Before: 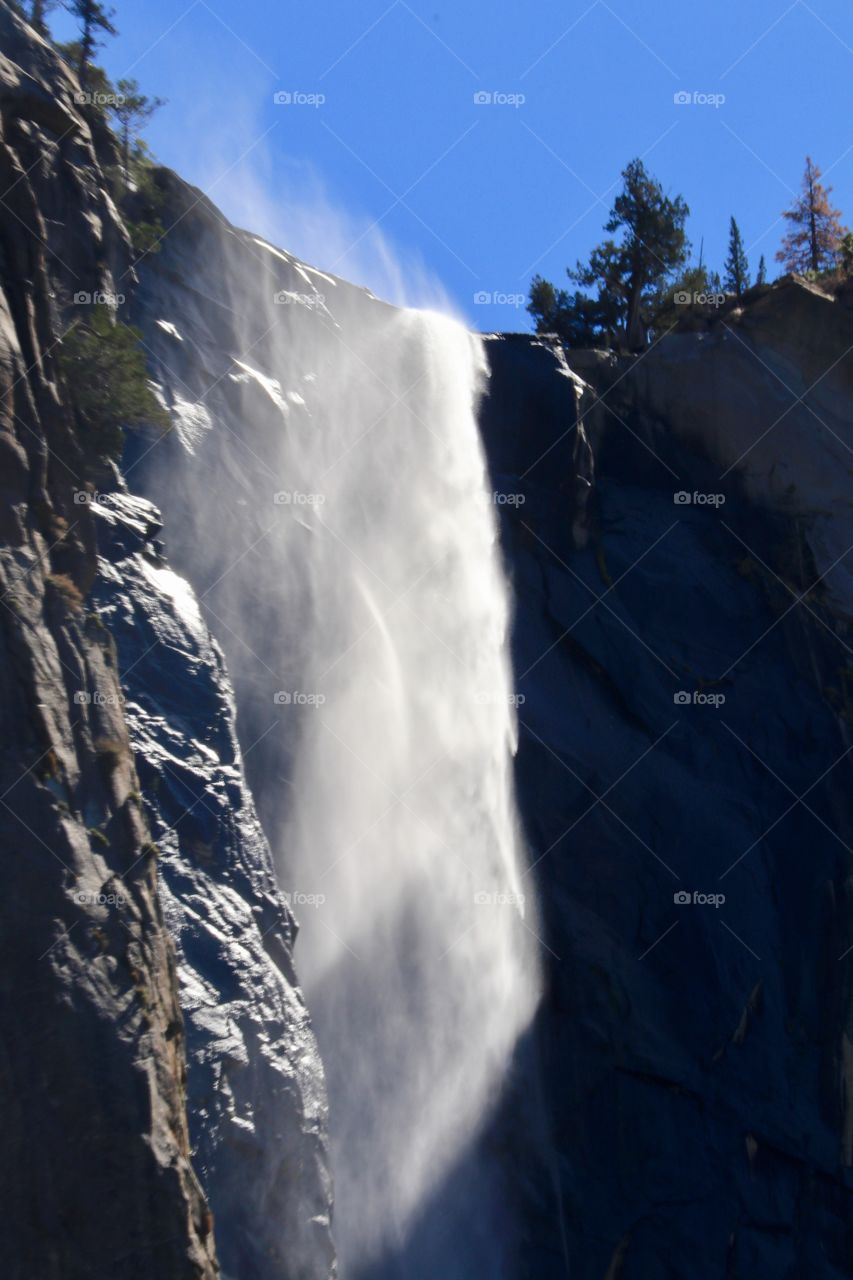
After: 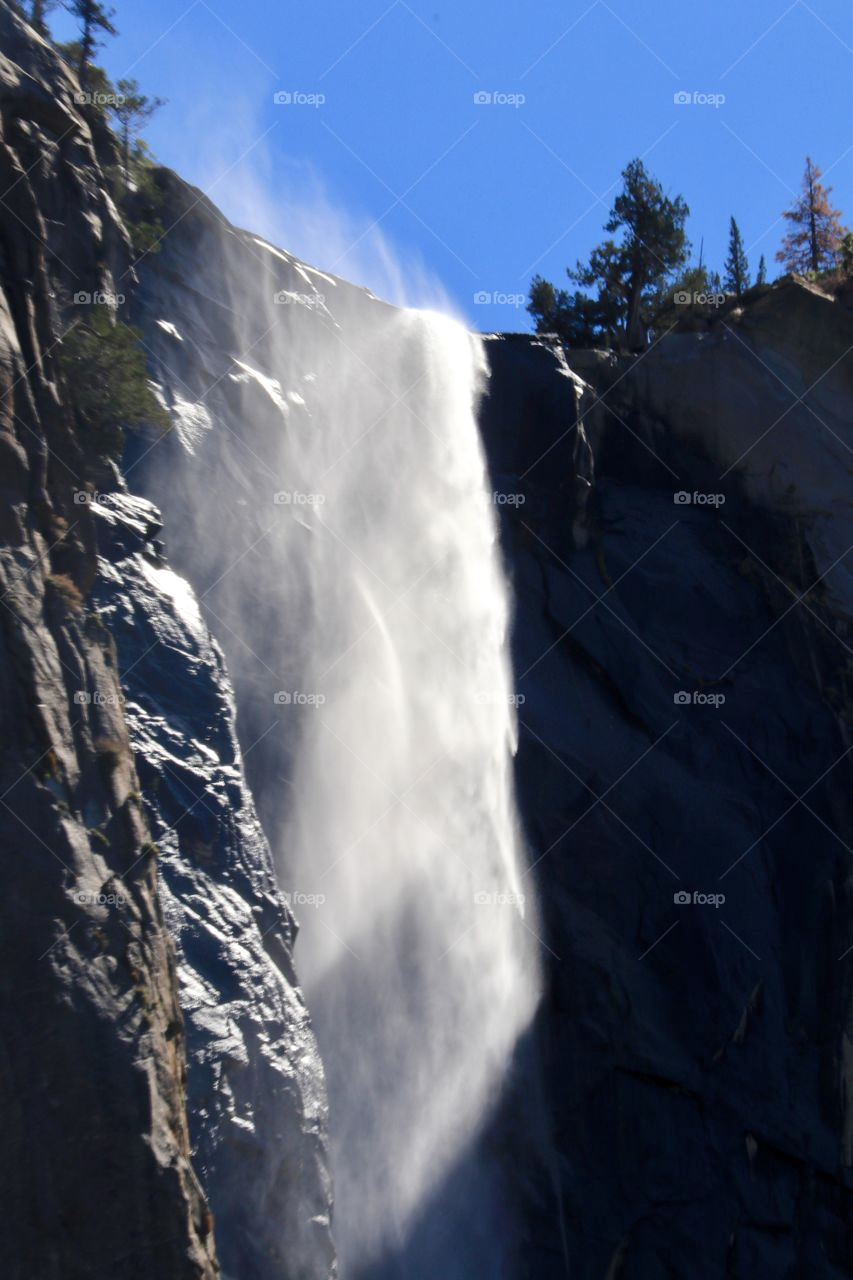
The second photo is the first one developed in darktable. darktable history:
exposure: black level correction -0.001, exposure 0.08 EV, compensate highlight preservation false
levels: mode automatic, black 0.023%, white 99.97%, levels [0.062, 0.494, 0.925]
